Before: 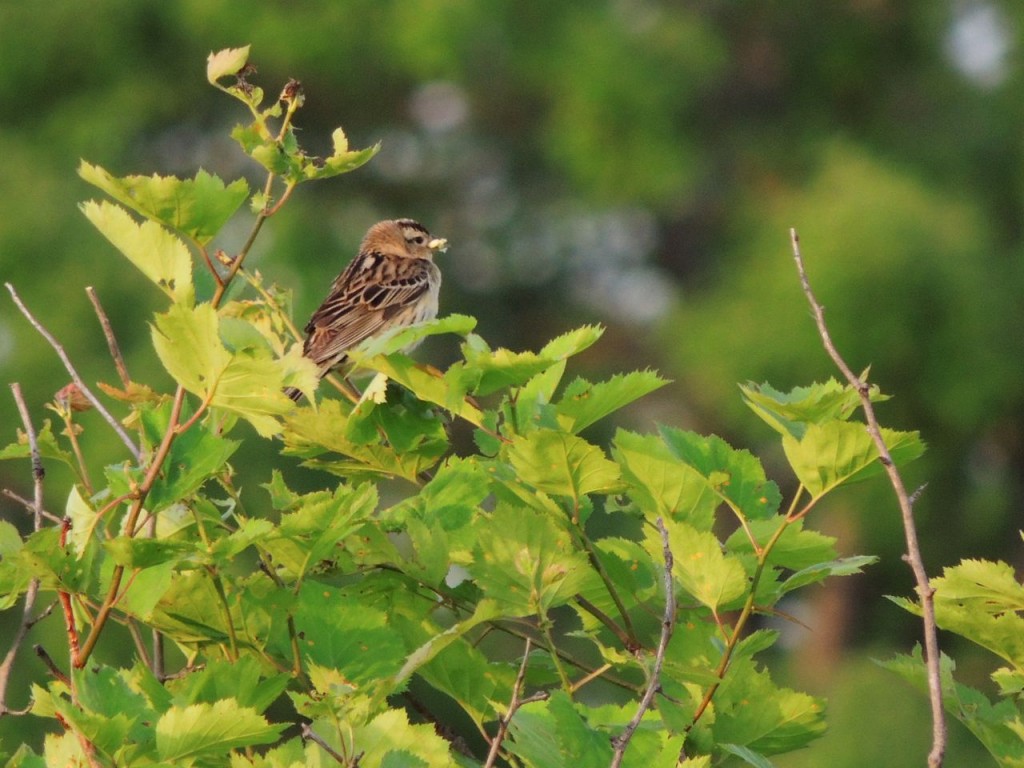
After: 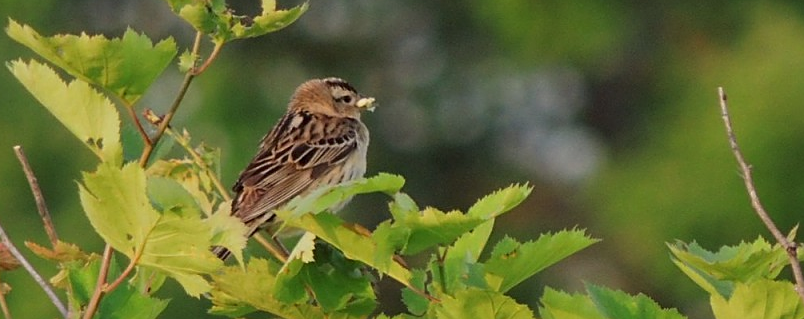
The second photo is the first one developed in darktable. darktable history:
crop: left 7.036%, top 18.398%, right 14.379%, bottom 40.043%
sharpen: on, module defaults
exposure: exposure -0.36 EV, compensate highlight preservation false
